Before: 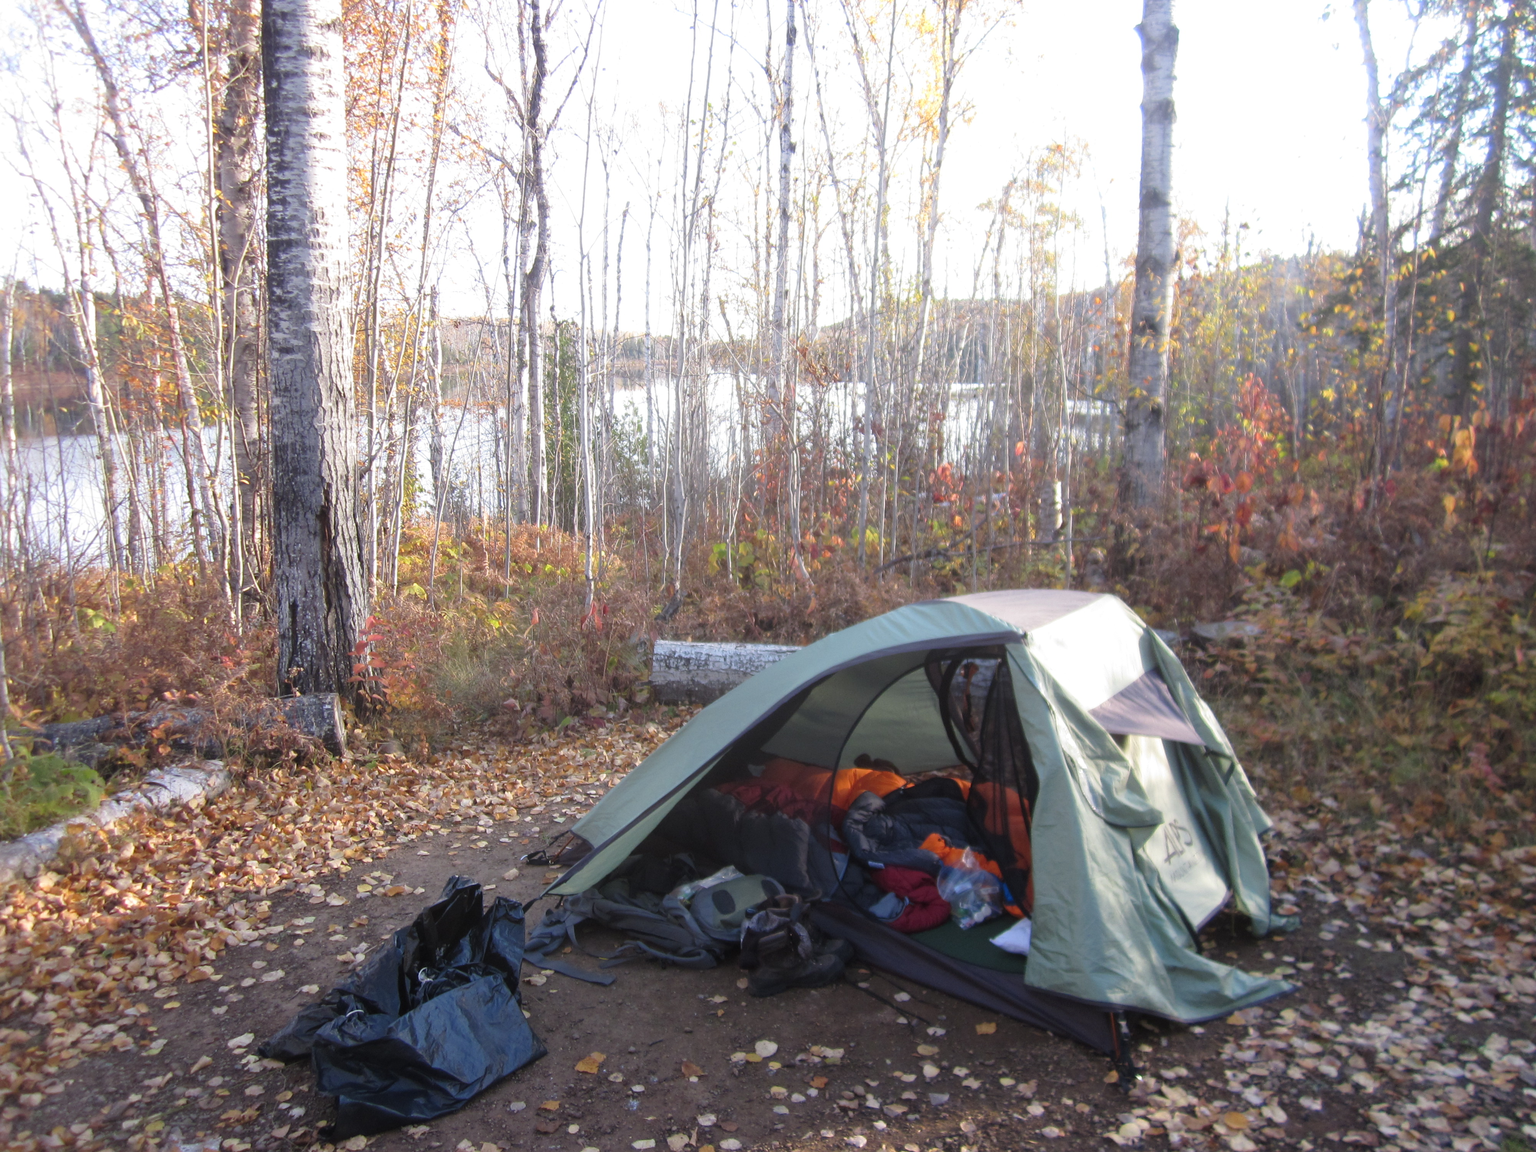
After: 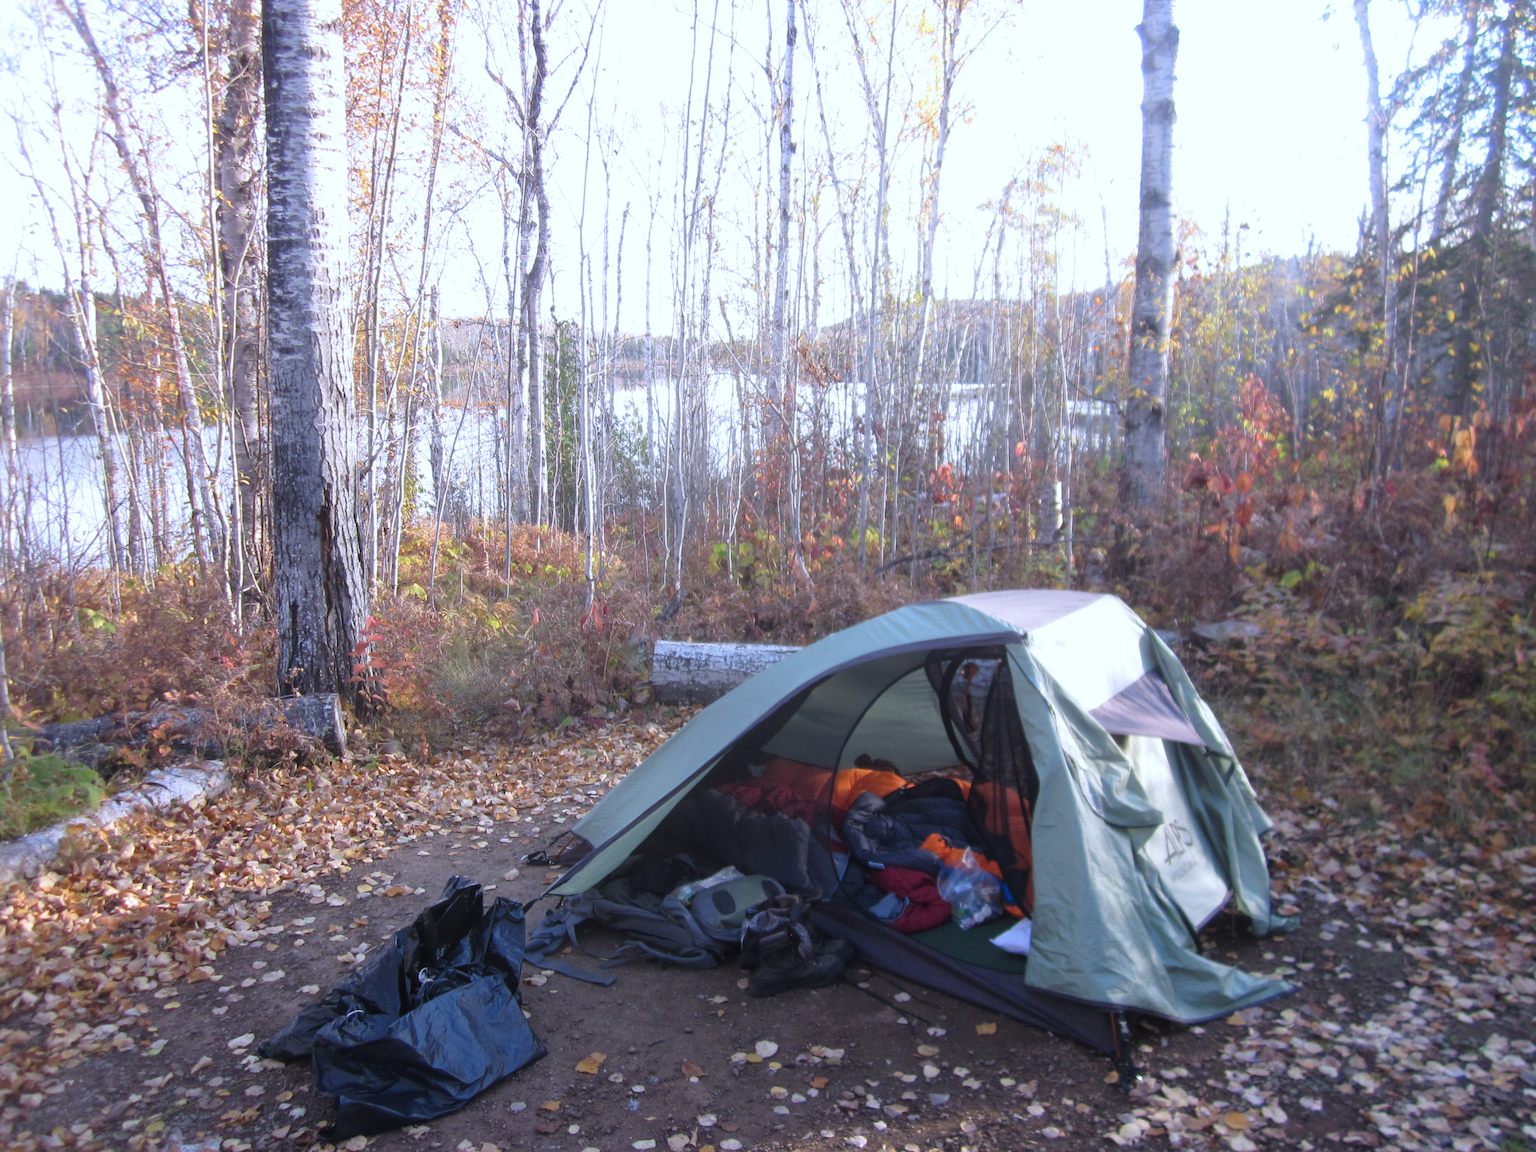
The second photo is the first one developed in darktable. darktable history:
color calibration: illuminant as shot in camera, x 0.37, y 0.382, temperature 4320.74 K
